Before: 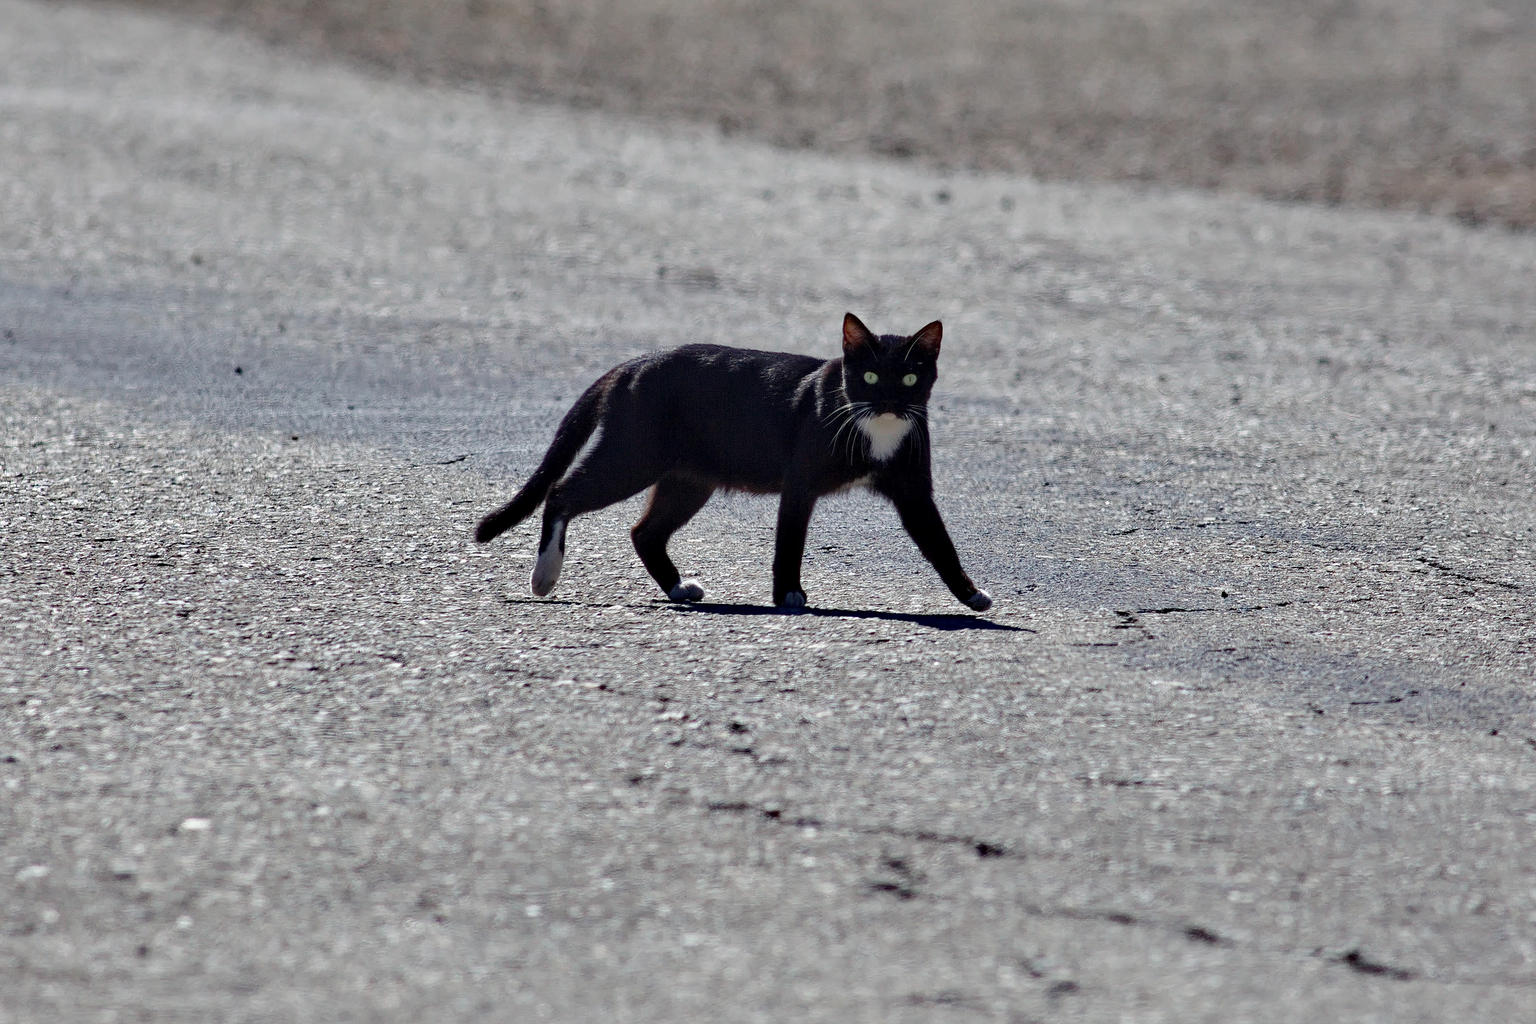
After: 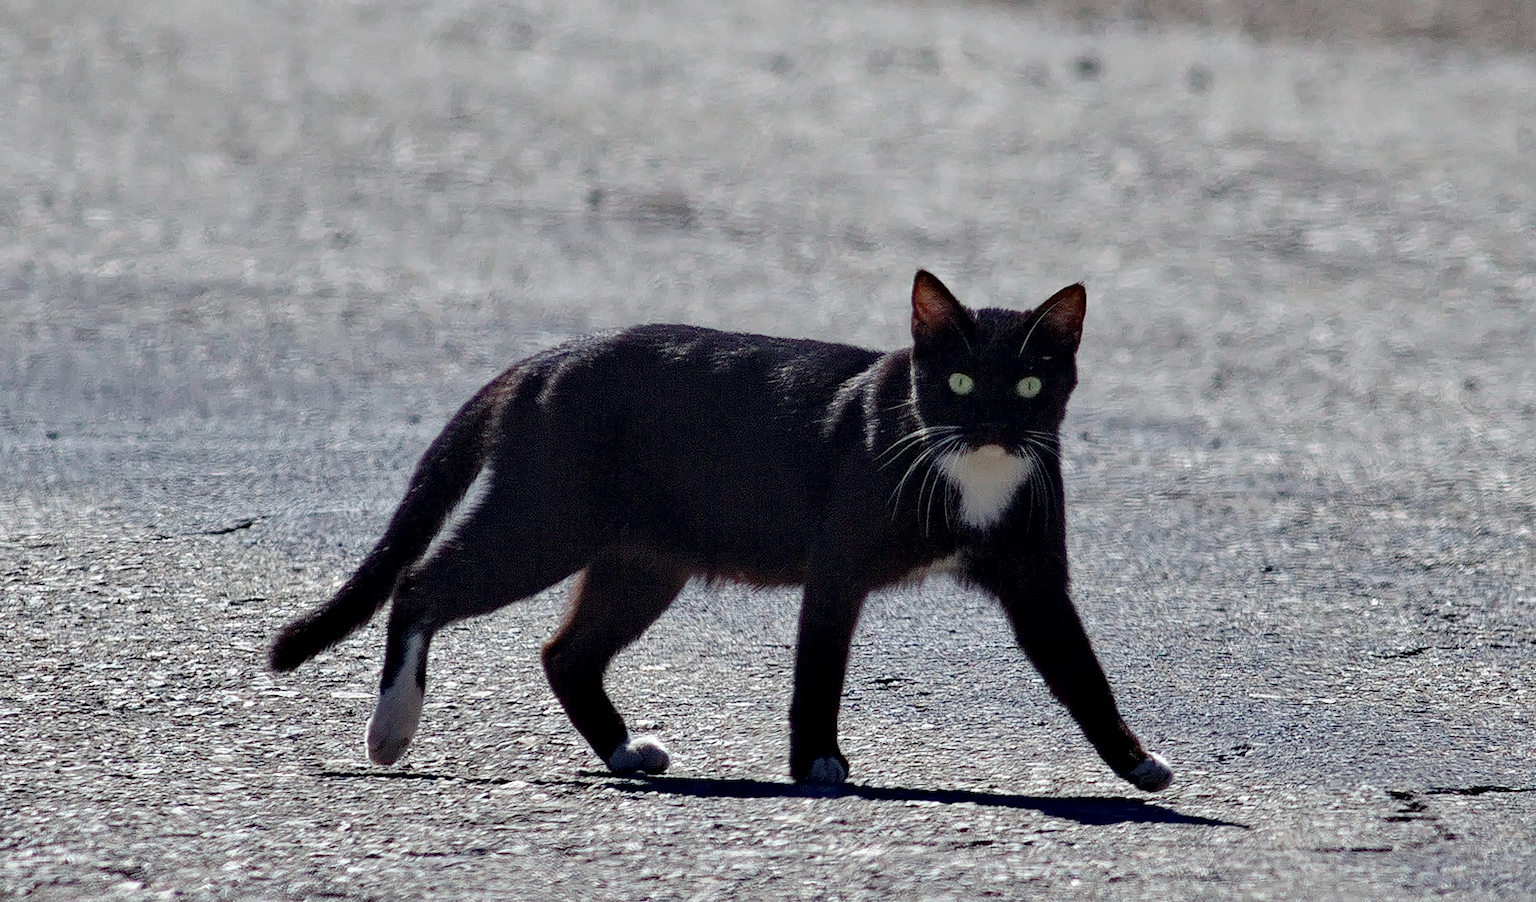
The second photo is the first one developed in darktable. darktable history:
crop: left 20.932%, top 15.471%, right 21.848%, bottom 34.081%
color zones: curves: ch1 [(0, 0.513) (0.143, 0.524) (0.286, 0.511) (0.429, 0.506) (0.571, 0.503) (0.714, 0.503) (0.857, 0.508) (1, 0.513)]
